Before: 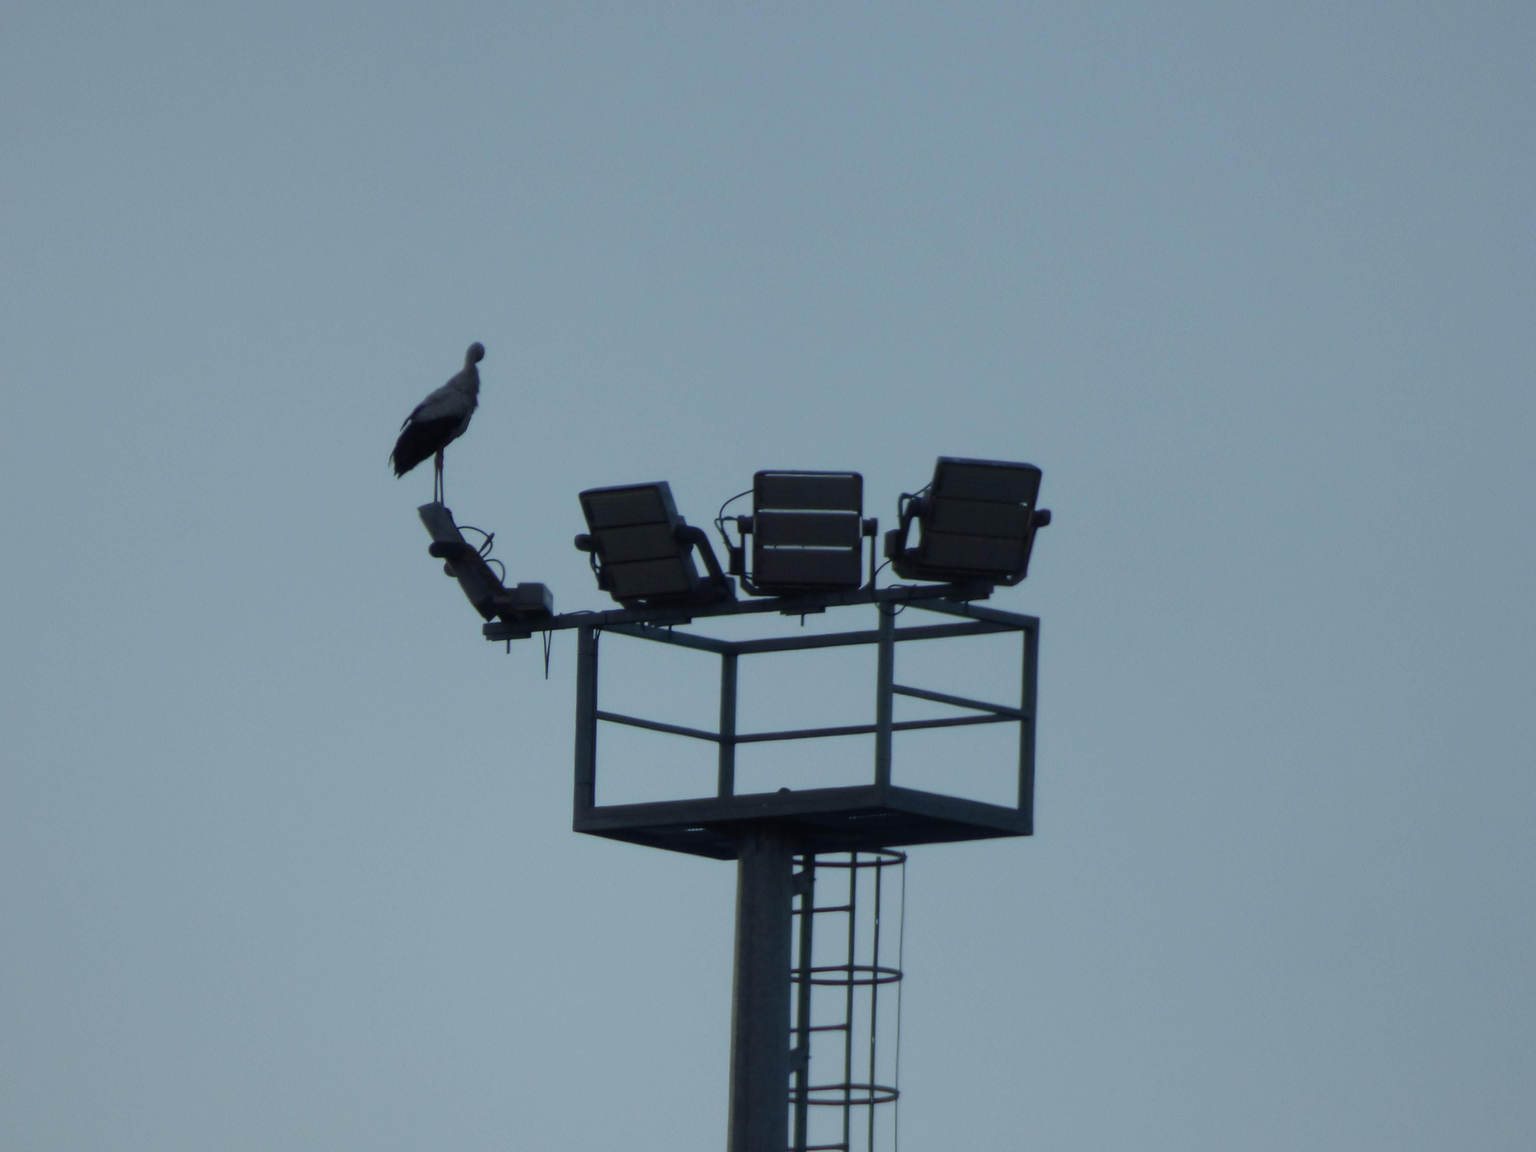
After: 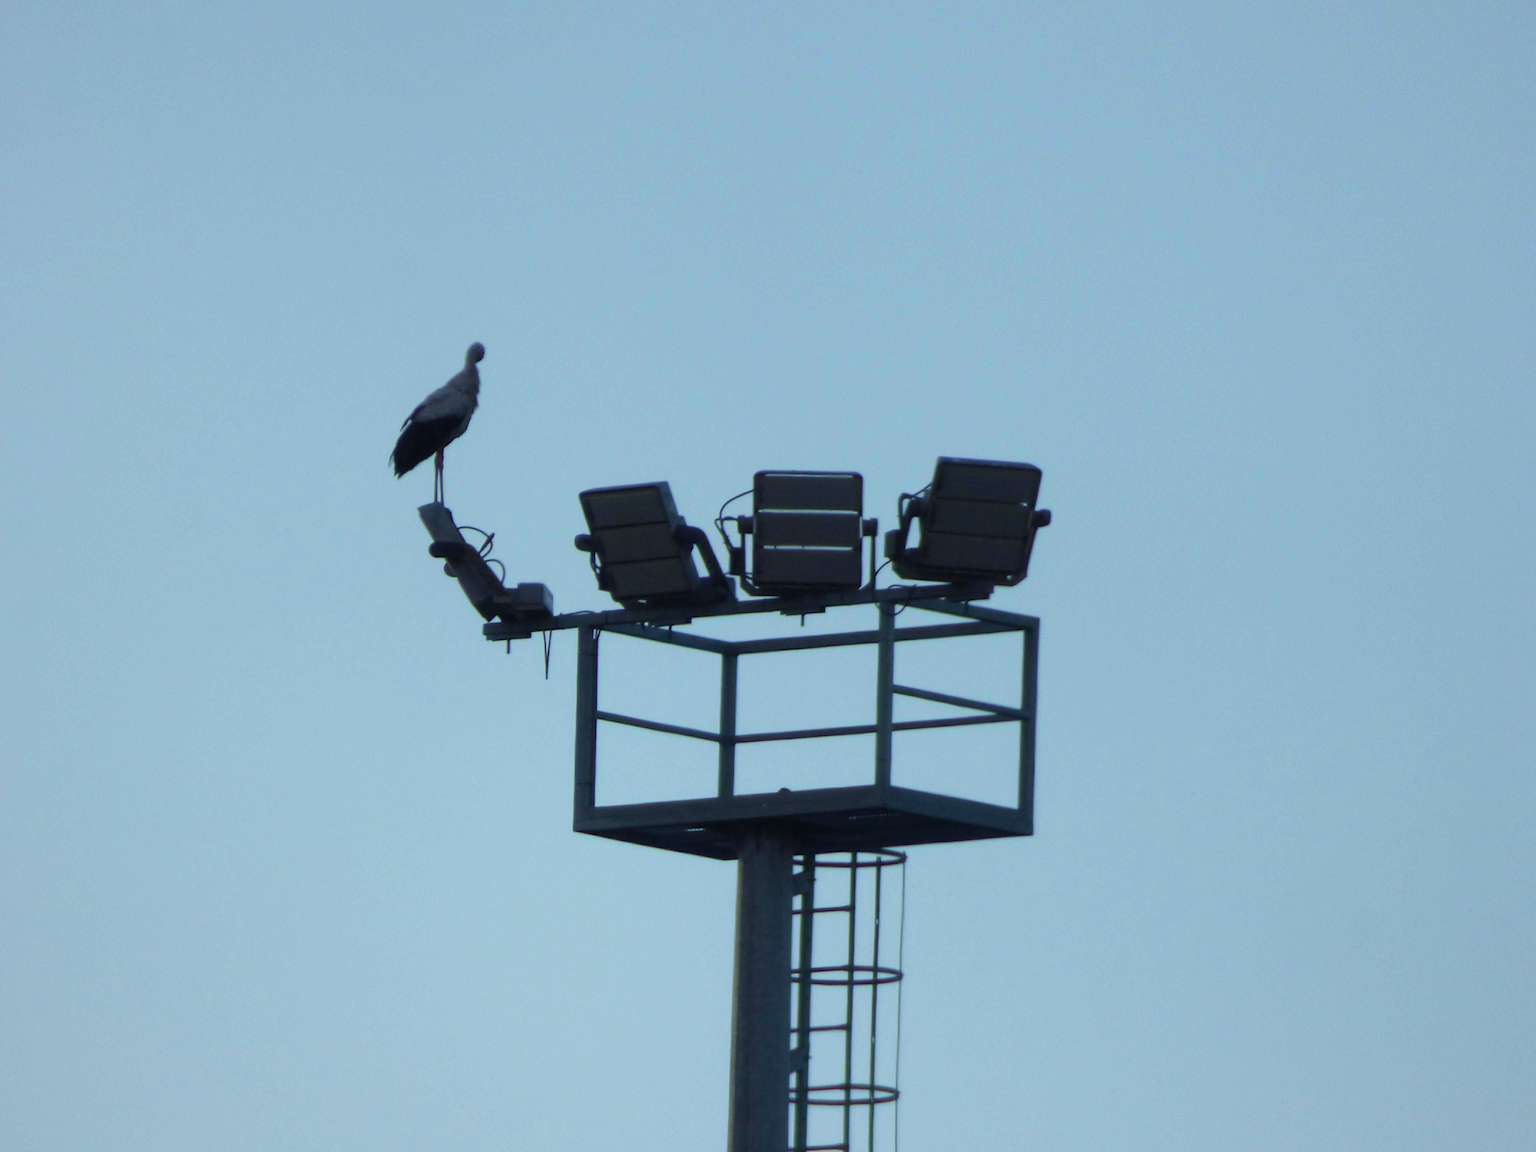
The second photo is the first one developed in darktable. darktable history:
exposure: exposure 0.6 EV, compensate highlight preservation false
velvia: strength 30%
